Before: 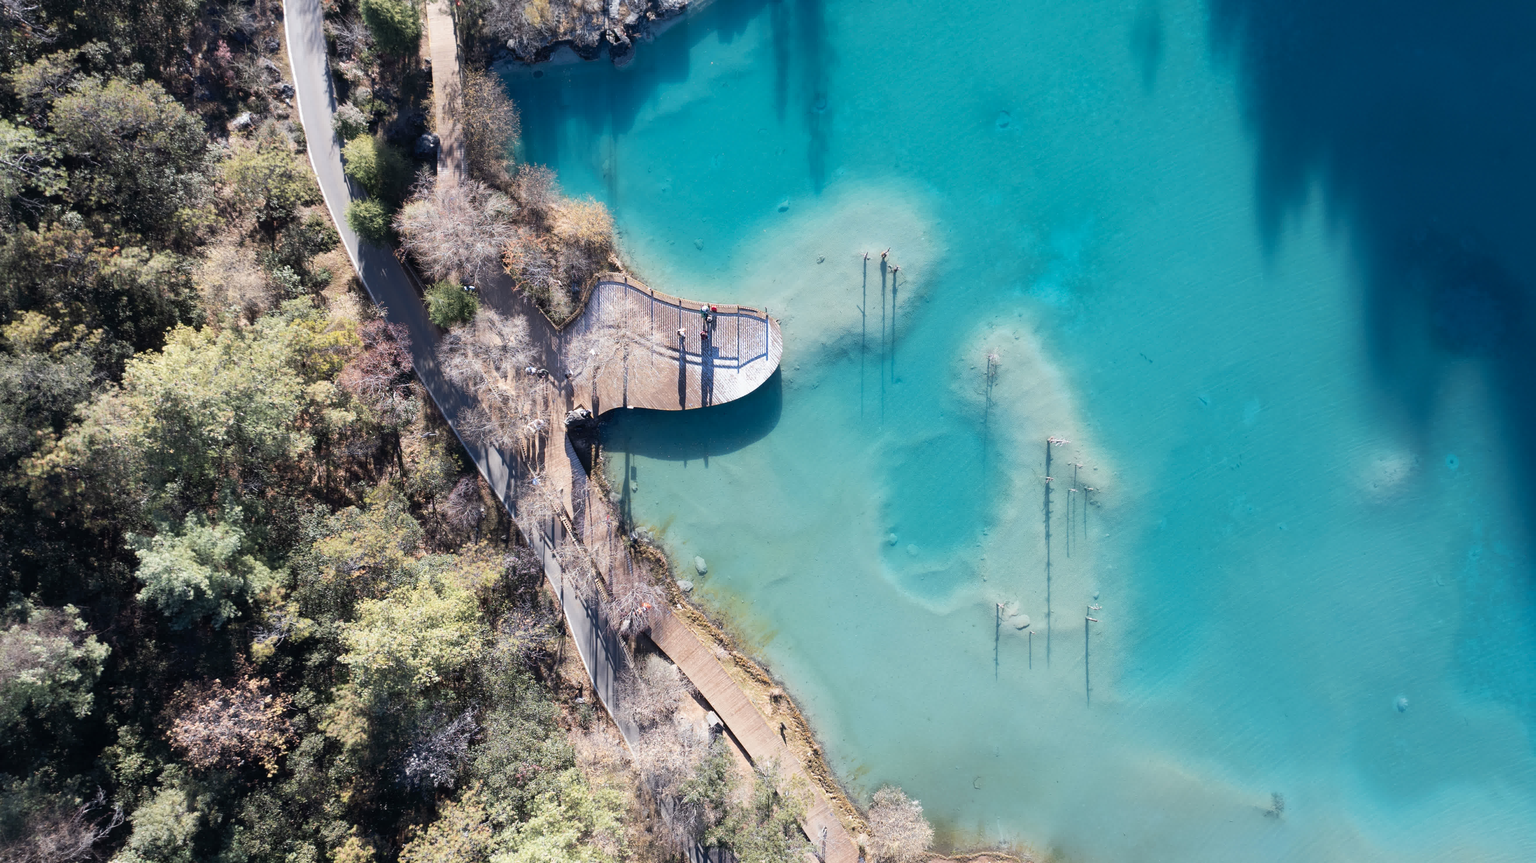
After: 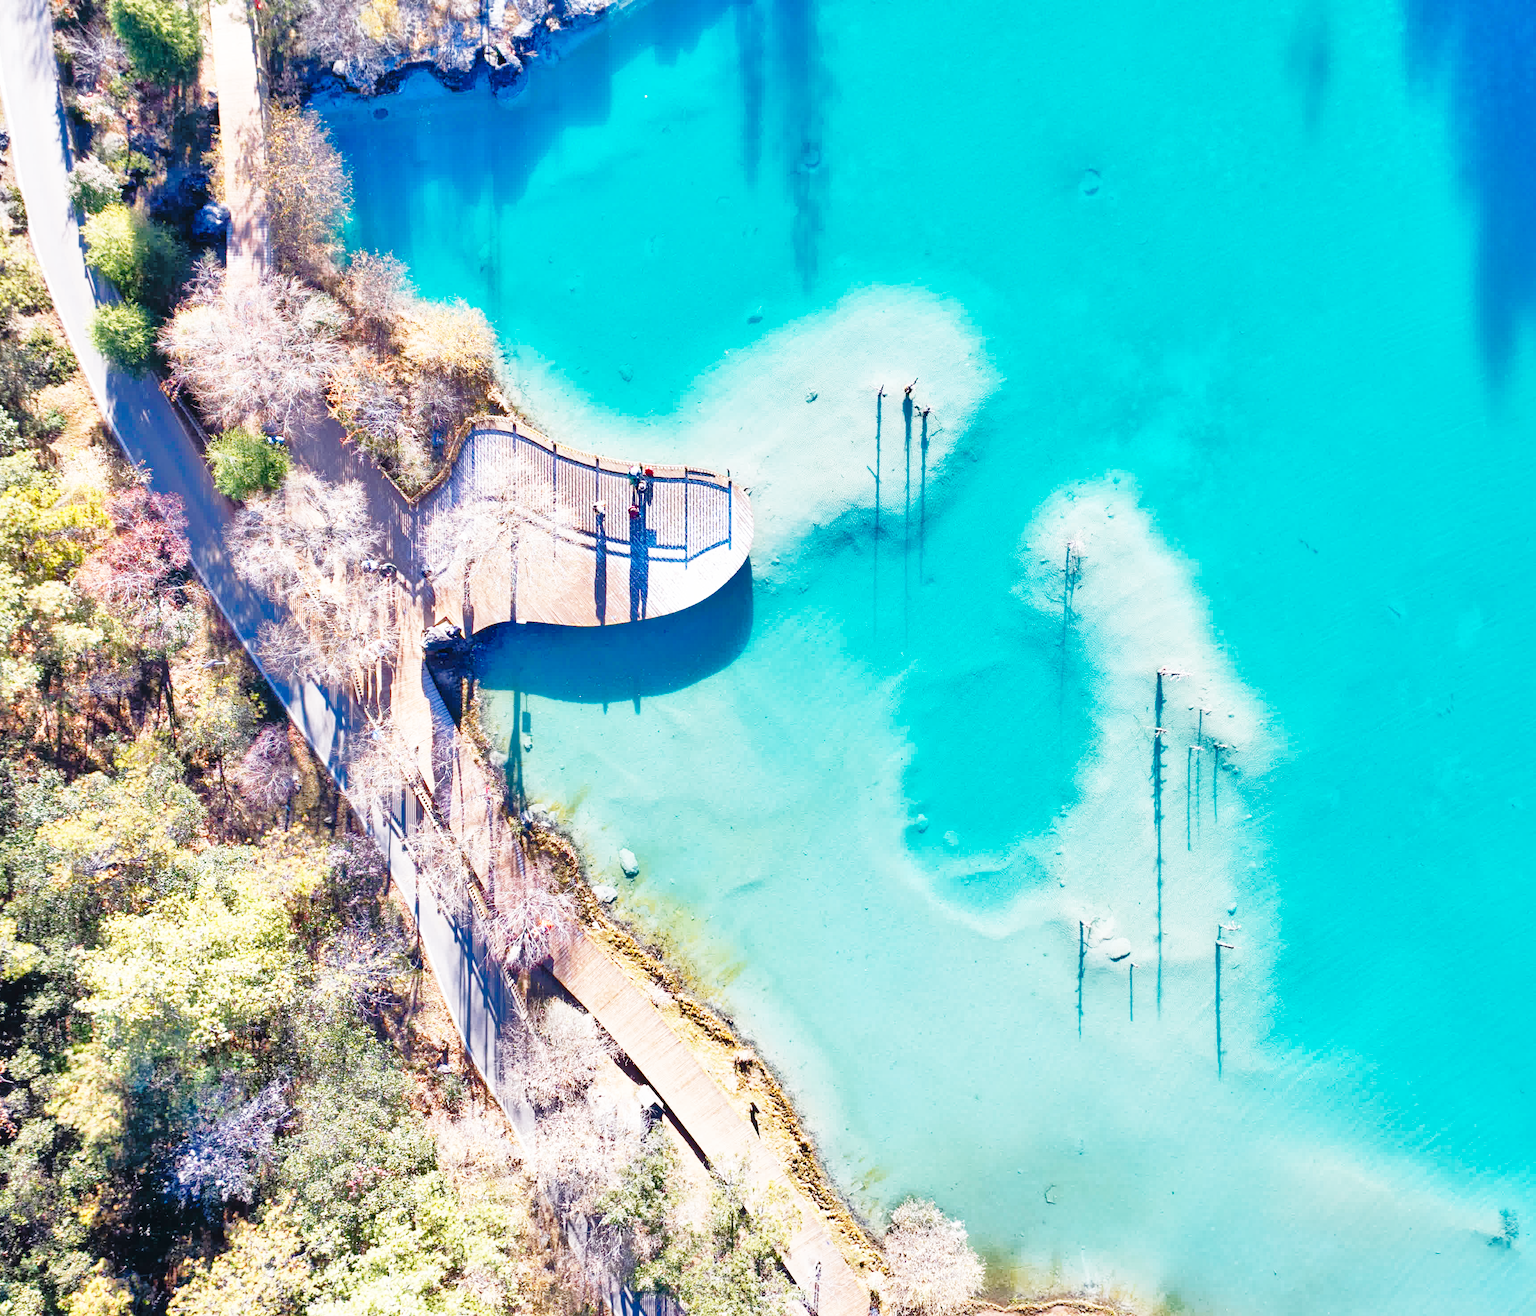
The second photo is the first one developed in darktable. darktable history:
contrast equalizer: octaves 7, y [[0.514, 0.573, 0.581, 0.508, 0.5, 0.5], [0.5 ×6], [0.5 ×6], [0 ×6], [0 ×6]], mix -0.308
tone equalizer: -7 EV 0.152 EV, -6 EV 0.627 EV, -5 EV 1.13 EV, -4 EV 1.32 EV, -3 EV 1.15 EV, -2 EV 0.6 EV, -1 EV 0.158 EV
shadows and highlights: radius 135.29, soften with gaussian
color balance rgb: shadows lift › luminance 0.755%, shadows lift › chroma 0.228%, shadows lift › hue 21.57°, highlights gain › chroma 0.23%, highlights gain › hue 329.76°, linear chroma grading › global chroma 24.488%, perceptual saturation grading › global saturation 20%, perceptual saturation grading › highlights -24.855%, perceptual saturation grading › shadows 50.255%
crop and rotate: left 18.819%, right 15.609%
base curve: curves: ch0 [(0, 0) (0.026, 0.03) (0.109, 0.232) (0.351, 0.748) (0.669, 0.968) (1, 1)], preserve colors none
contrast brightness saturation: saturation -0.055
